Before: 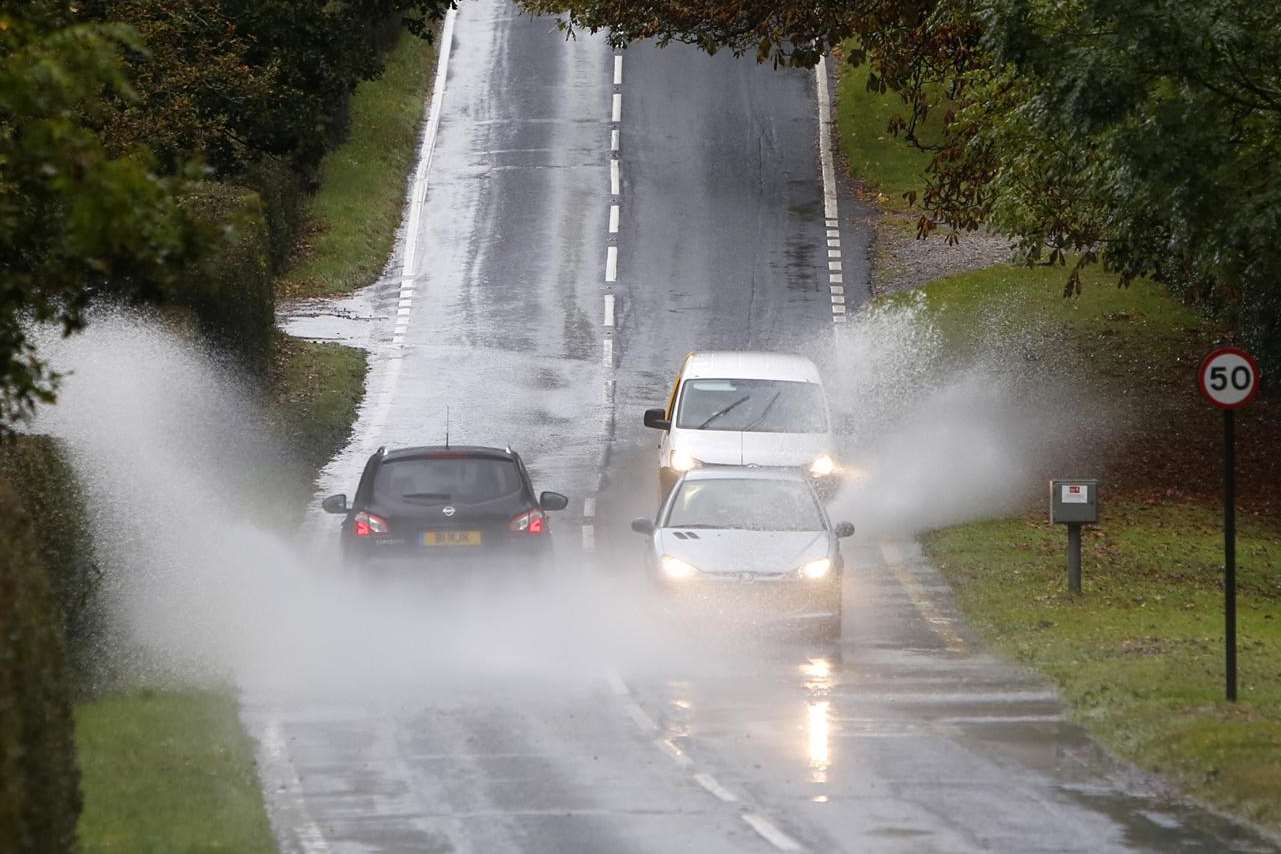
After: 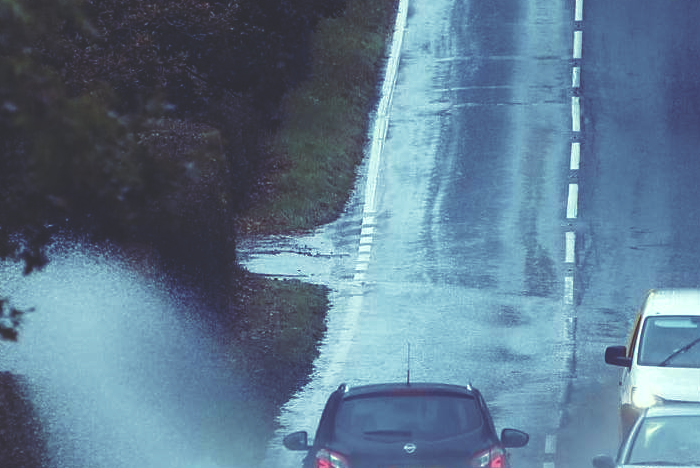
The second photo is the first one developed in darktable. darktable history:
crop and rotate: left 3.047%, top 7.509%, right 42.236%, bottom 37.598%
rgb curve: curves: ch0 [(0, 0.186) (0.314, 0.284) (0.576, 0.466) (0.805, 0.691) (0.936, 0.886)]; ch1 [(0, 0.186) (0.314, 0.284) (0.581, 0.534) (0.771, 0.746) (0.936, 0.958)]; ch2 [(0, 0.216) (0.275, 0.39) (1, 1)], mode RGB, independent channels, compensate middle gray true, preserve colors none
color zones: curves: ch0 [(0, 0.5) (0.143, 0.5) (0.286, 0.5) (0.429, 0.5) (0.571, 0.5) (0.714, 0.476) (0.857, 0.5) (1, 0.5)]; ch2 [(0, 0.5) (0.143, 0.5) (0.286, 0.5) (0.429, 0.5) (0.571, 0.5) (0.714, 0.487) (0.857, 0.5) (1, 0.5)]
